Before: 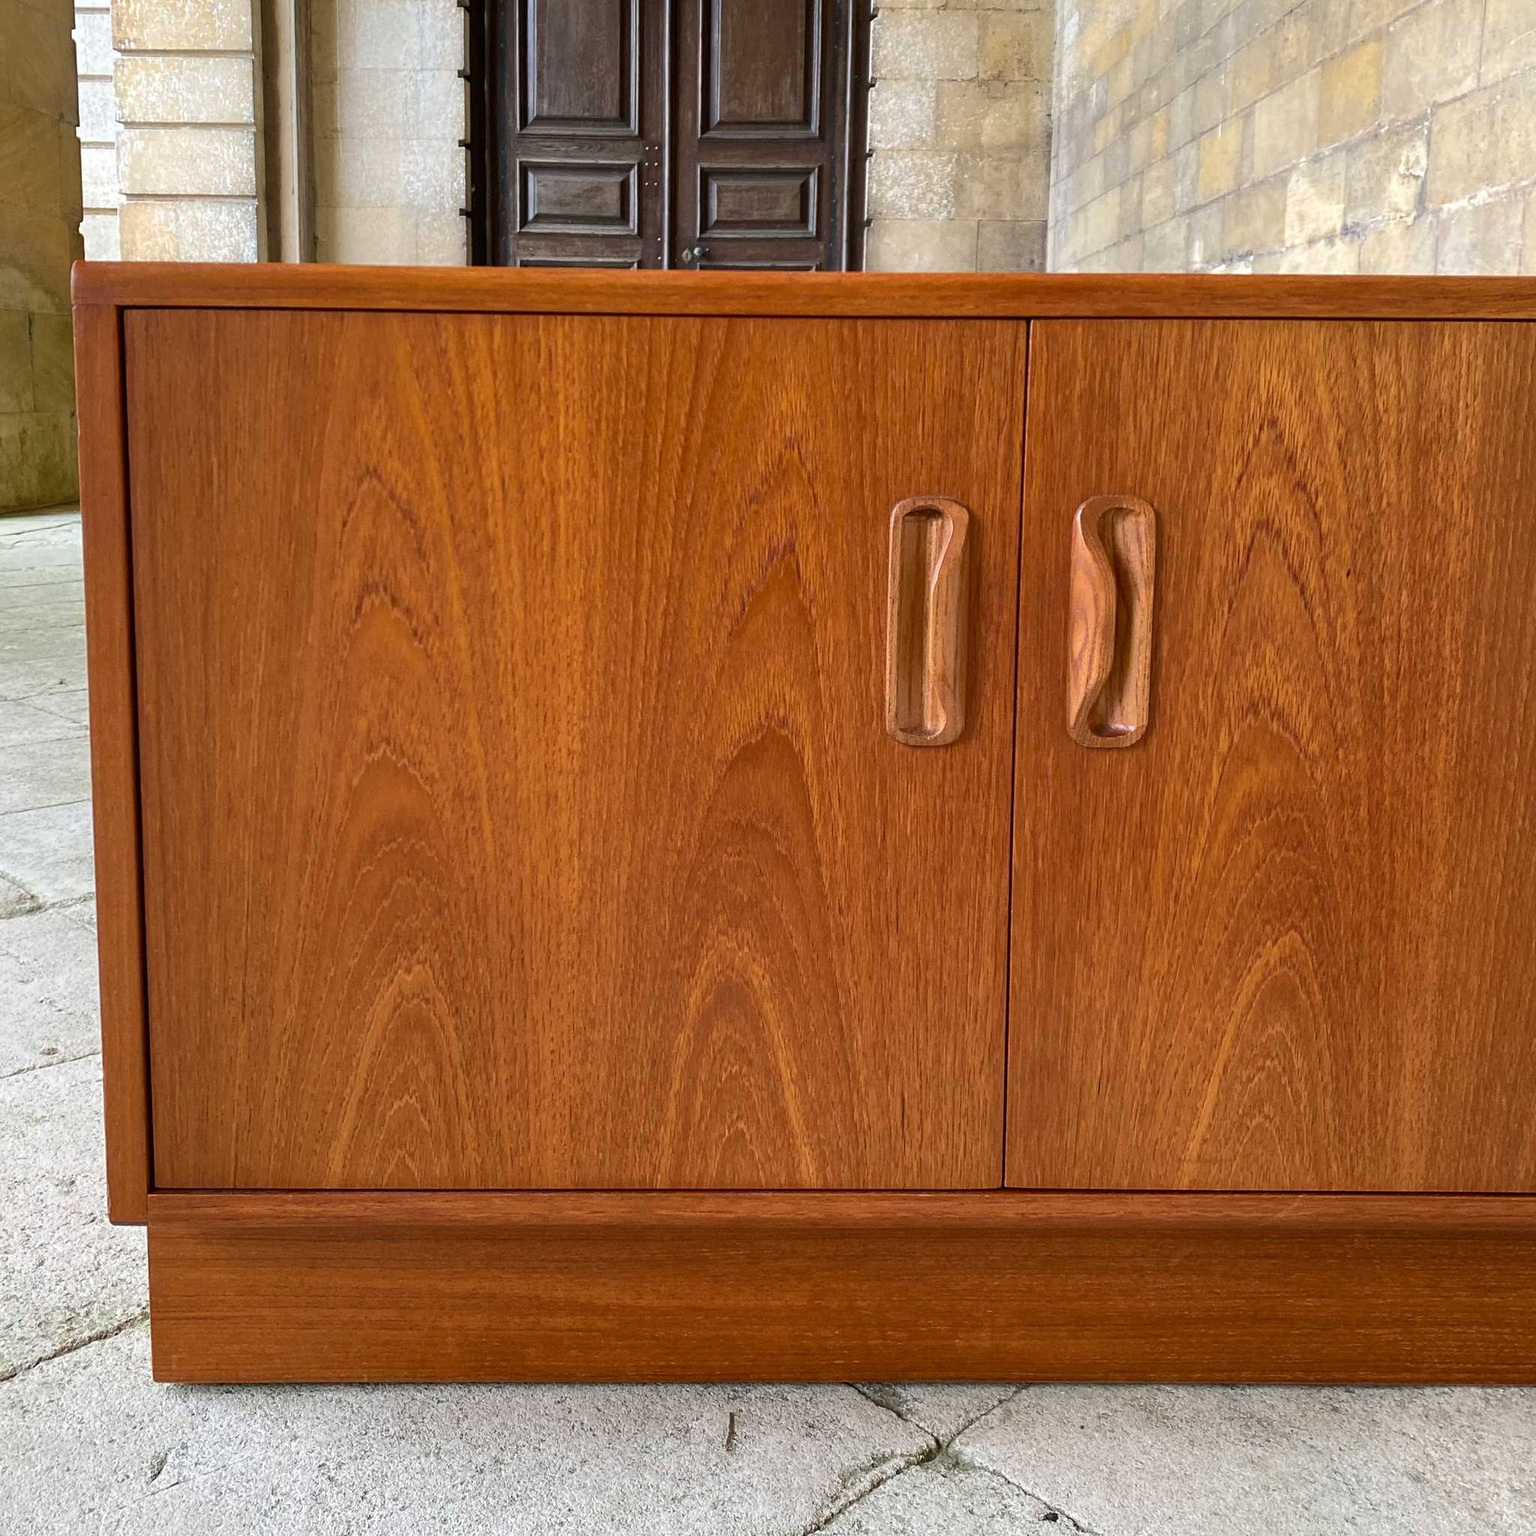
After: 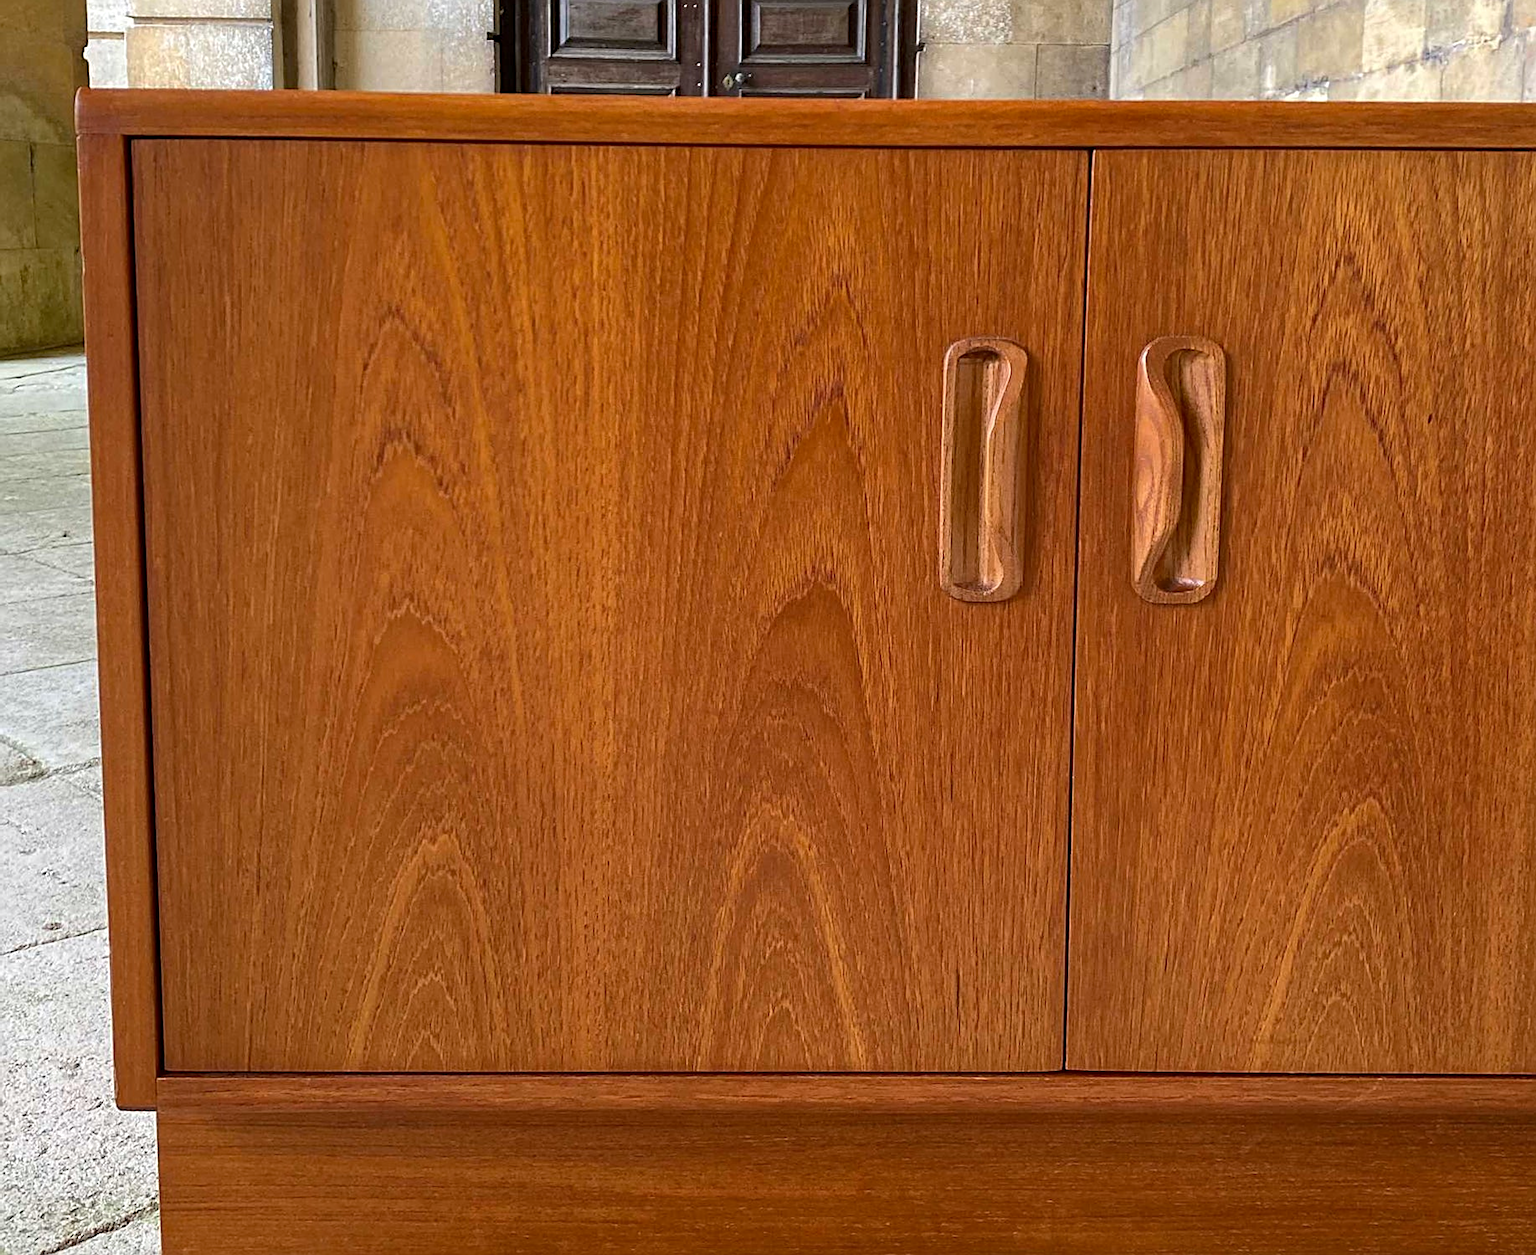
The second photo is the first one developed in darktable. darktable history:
sharpen: on, module defaults
crop and rotate: angle 0.03°, top 11.643%, right 5.651%, bottom 11.189%
haze removal: compatibility mode true, adaptive false
